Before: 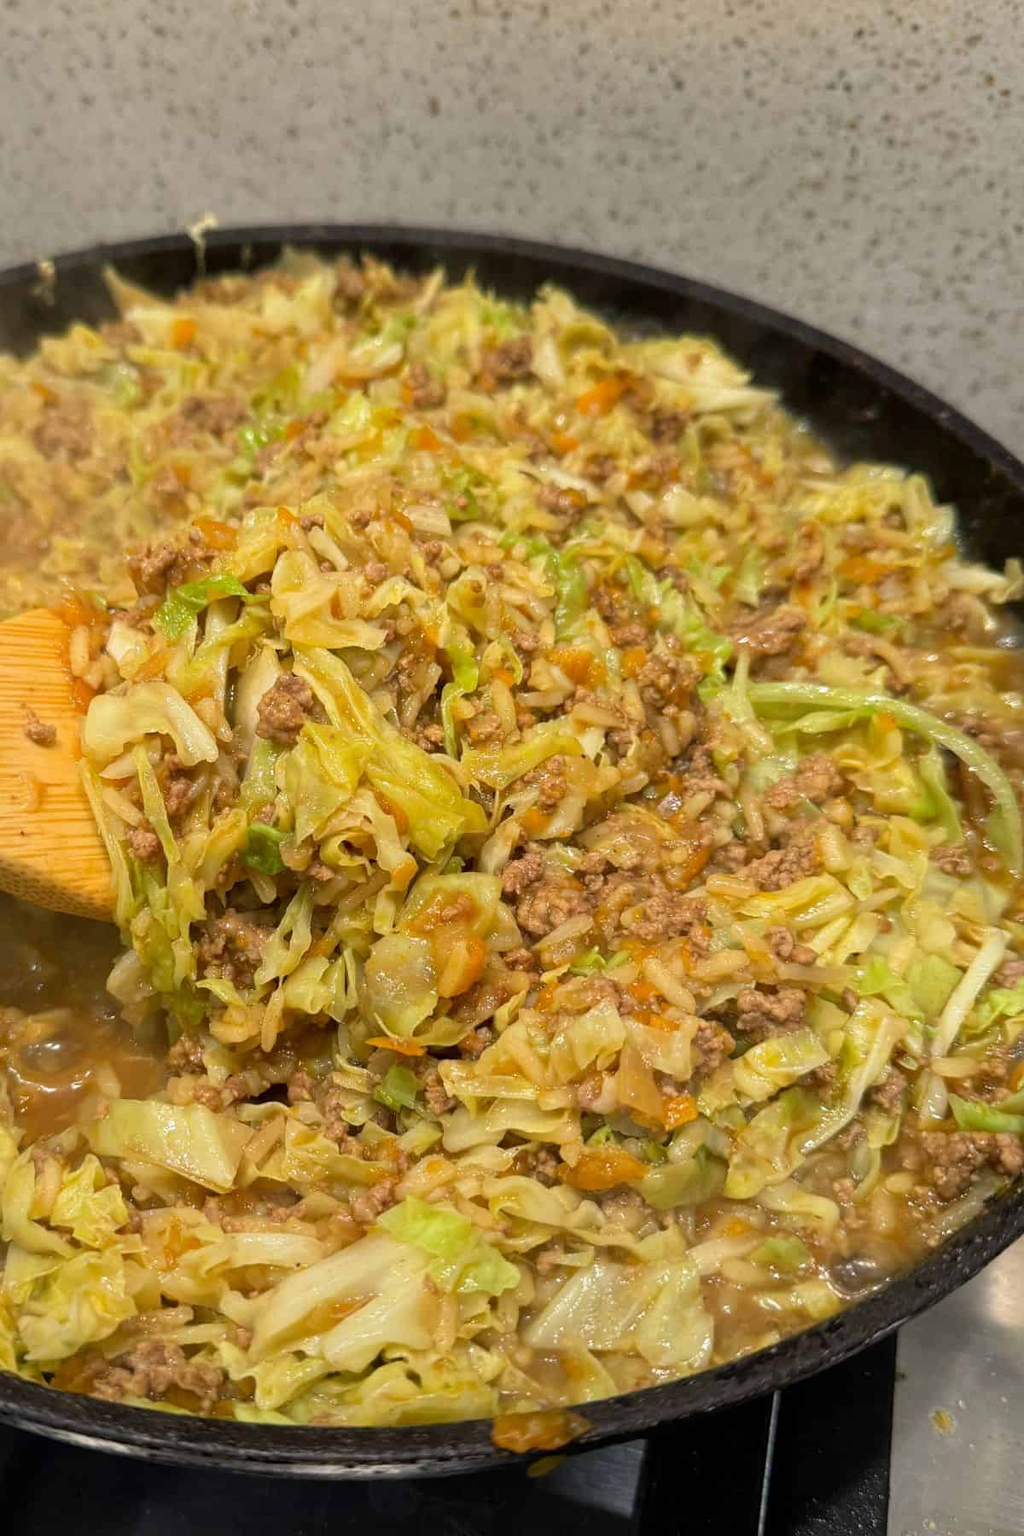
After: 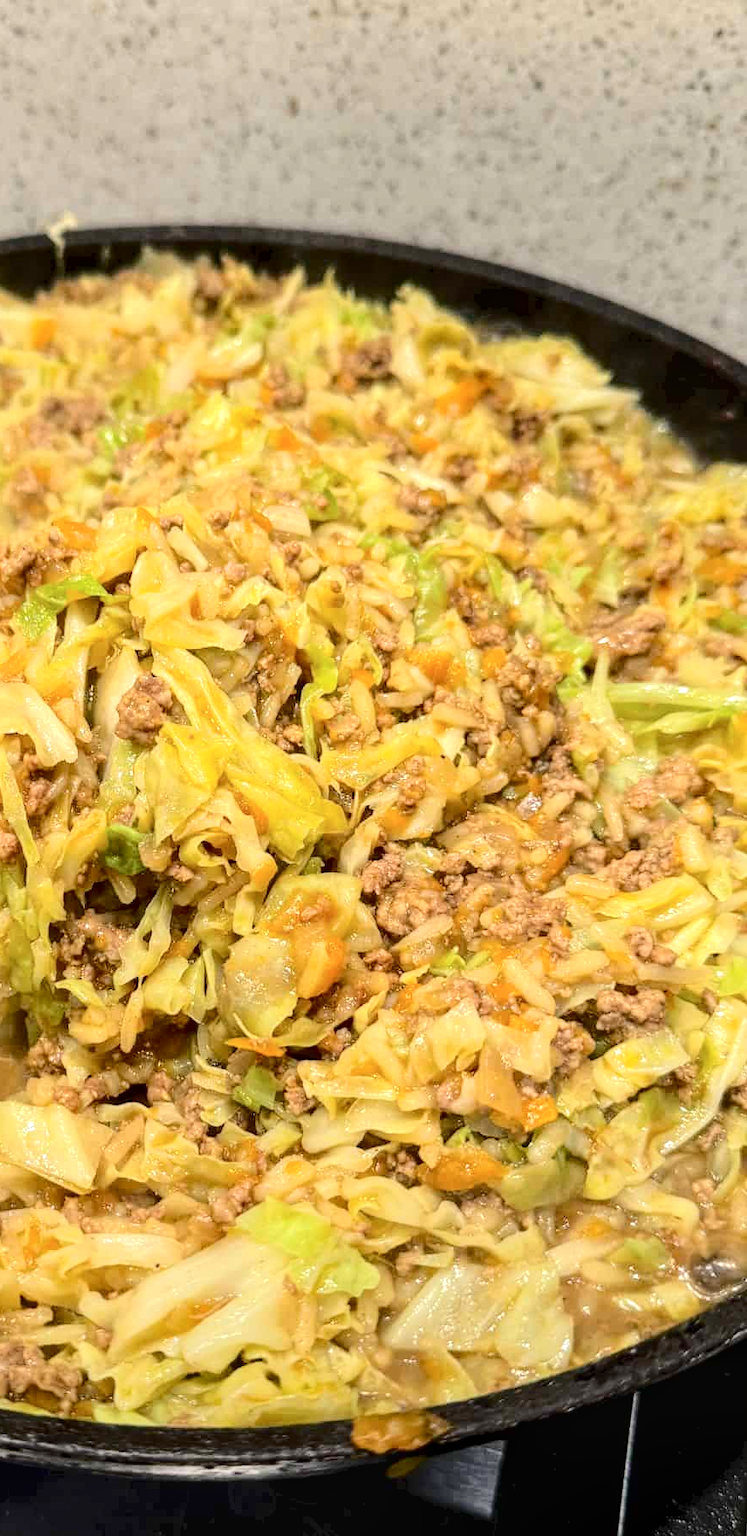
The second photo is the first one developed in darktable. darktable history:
crop: left 13.772%, right 13.292%
tone equalizer: on, module defaults
local contrast: on, module defaults
exposure: black level correction 0.005, exposure 0.278 EV, compensate highlight preservation false
tone curve: curves: ch0 [(0, 0) (0.003, 0.023) (0.011, 0.029) (0.025, 0.037) (0.044, 0.047) (0.069, 0.057) (0.1, 0.075) (0.136, 0.103) (0.177, 0.145) (0.224, 0.193) (0.277, 0.266) (0.335, 0.362) (0.399, 0.473) (0.468, 0.569) (0.543, 0.655) (0.623, 0.73) (0.709, 0.804) (0.801, 0.874) (0.898, 0.924) (1, 1)], color space Lab, independent channels, preserve colors none
